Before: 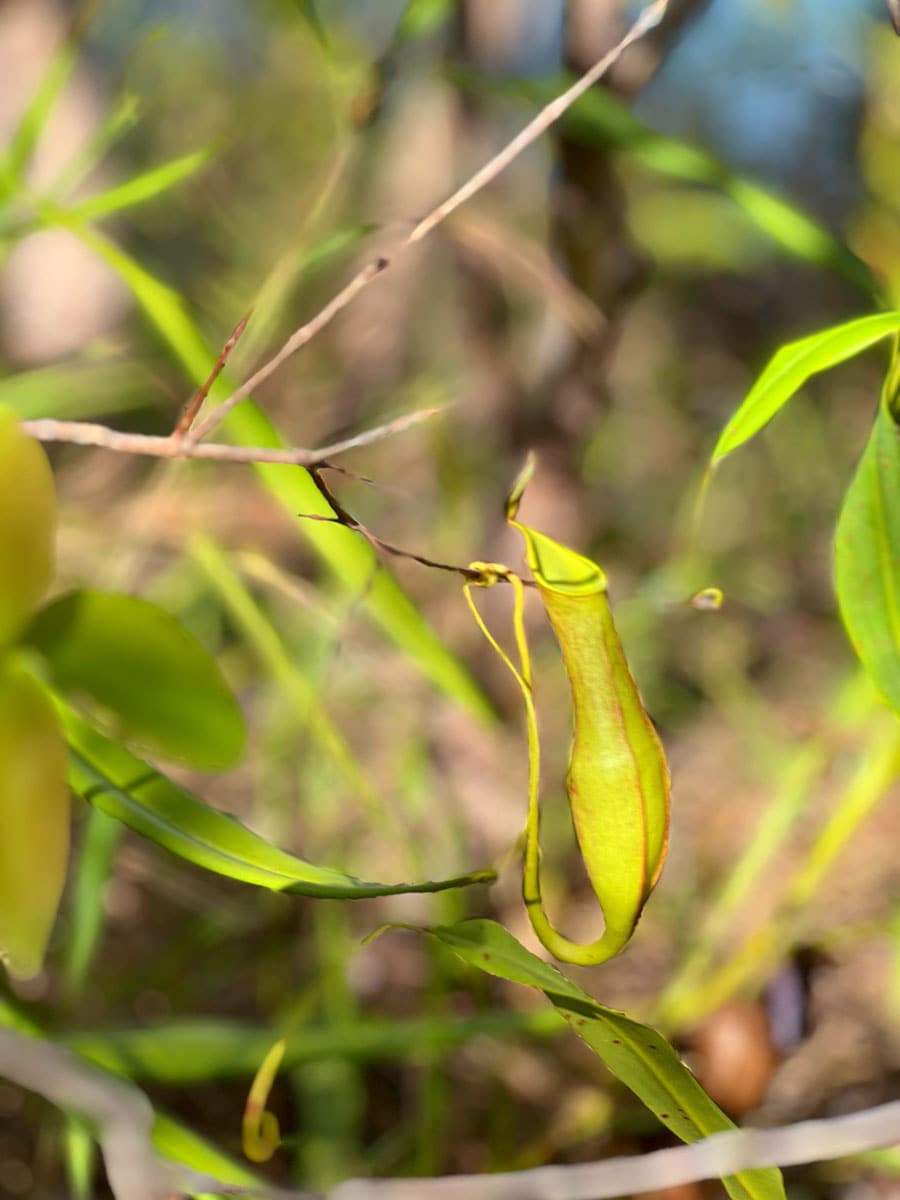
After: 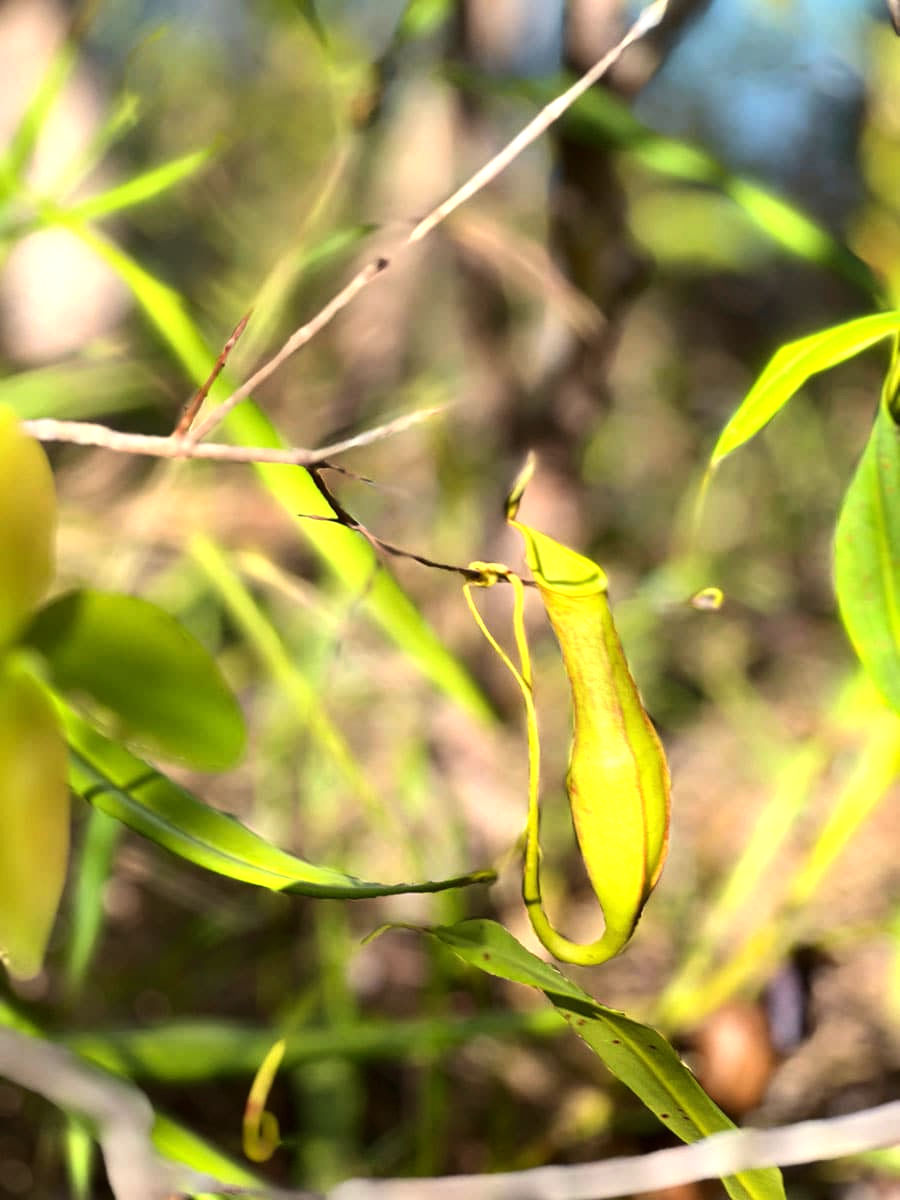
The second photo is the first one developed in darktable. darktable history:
tone equalizer: -8 EV -0.772 EV, -7 EV -0.73 EV, -6 EV -0.636 EV, -5 EV -0.371 EV, -3 EV 0.391 EV, -2 EV 0.6 EV, -1 EV 0.68 EV, +0 EV 0.721 EV, edges refinement/feathering 500, mask exposure compensation -1.57 EV, preserve details no
